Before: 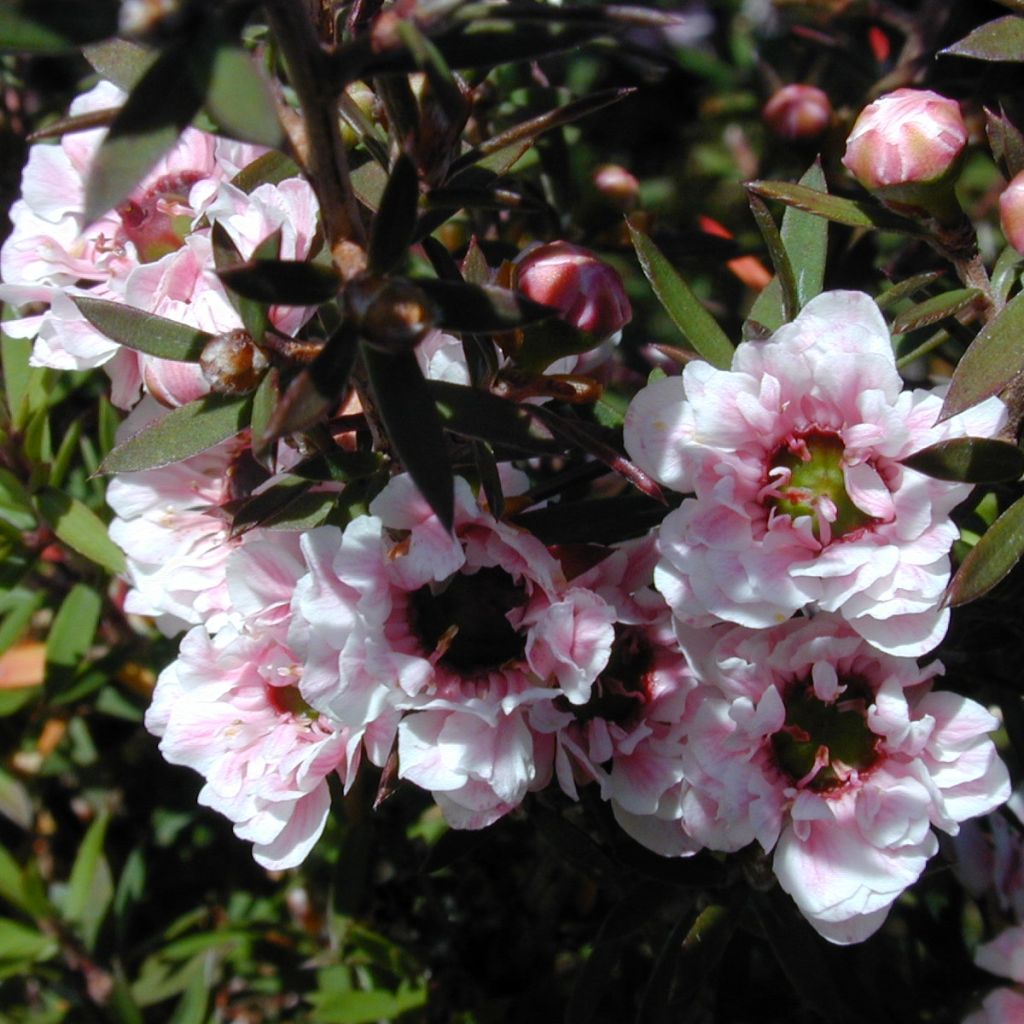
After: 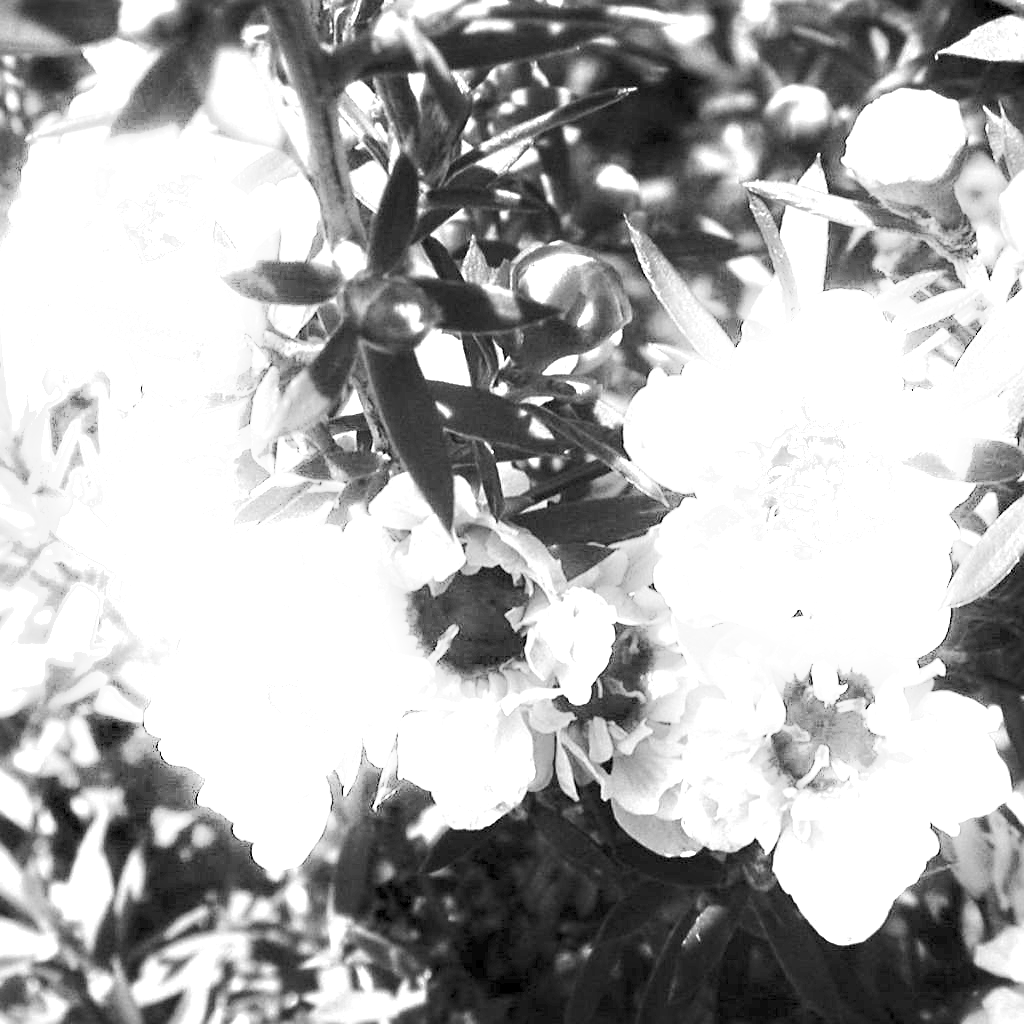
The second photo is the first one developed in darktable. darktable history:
monochrome: on, module defaults
shadows and highlights: shadows -40.15, highlights 62.88, soften with gaussian
tone equalizer: on, module defaults
sharpen: on, module defaults
exposure: exposure 3 EV, compensate highlight preservation false
